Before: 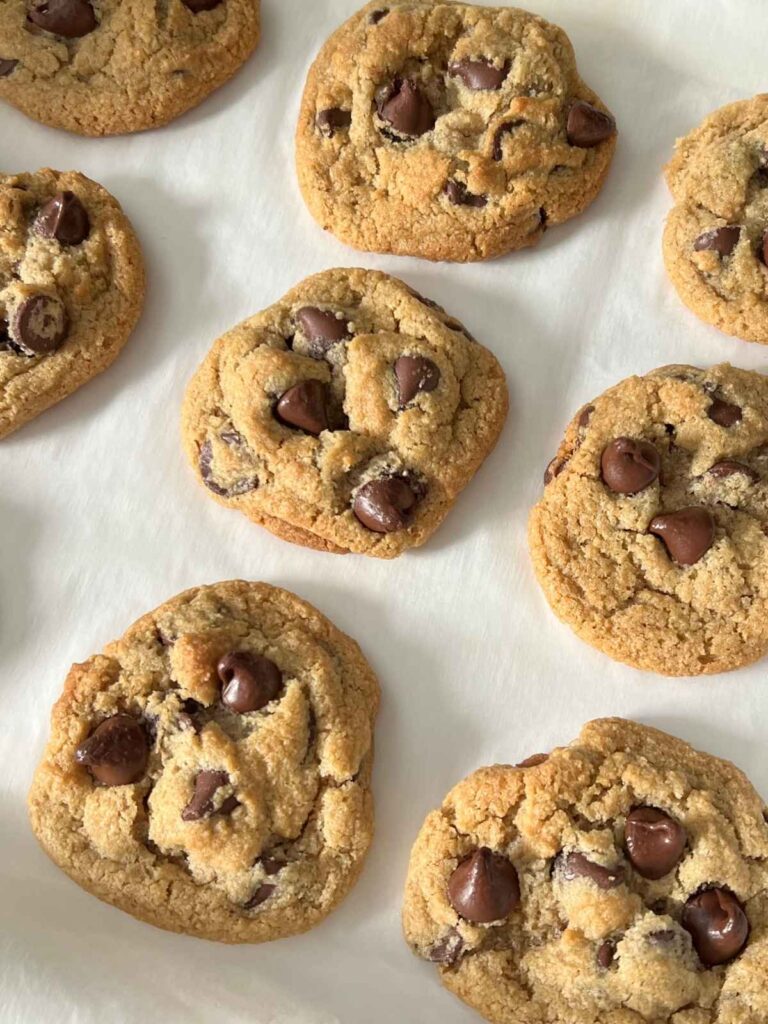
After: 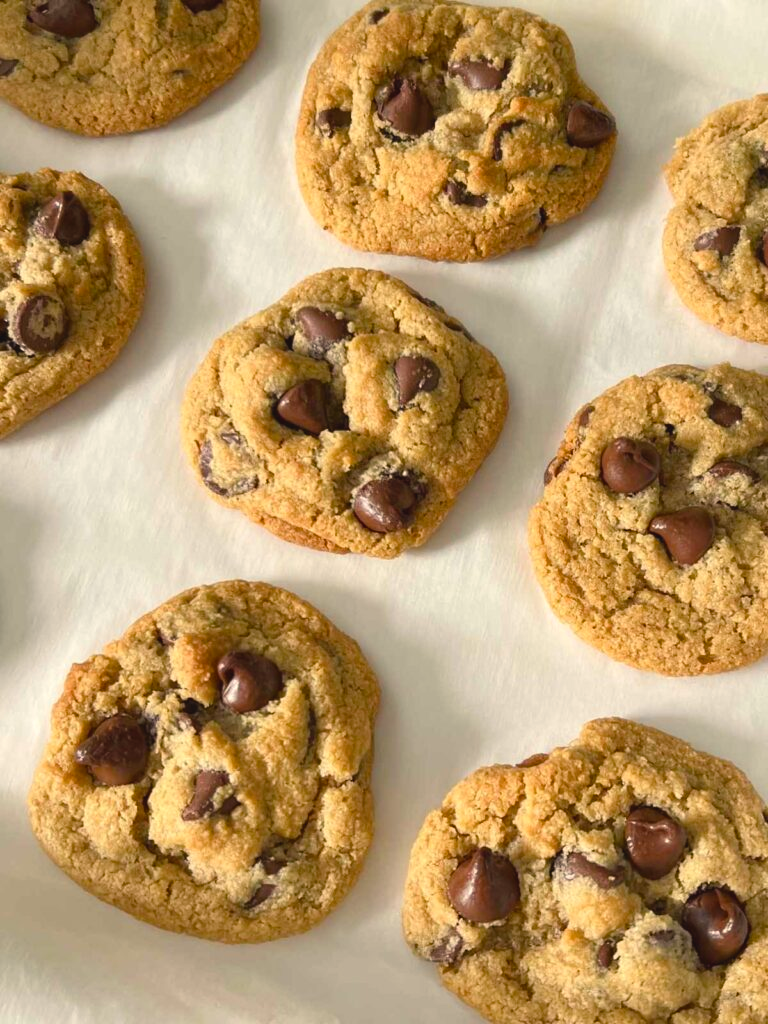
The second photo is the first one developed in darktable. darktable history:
haze removal: strength 0.02, distance 0.25, compatibility mode true, adaptive false
color balance rgb: shadows lift › chroma 2%, shadows lift › hue 219.6°, power › hue 313.2°, highlights gain › chroma 3%, highlights gain › hue 75.6°, global offset › luminance 0.5%, perceptual saturation grading › global saturation 15.33%, perceptual saturation grading › highlights -19.33%, perceptual saturation grading › shadows 20%, global vibrance 20%
